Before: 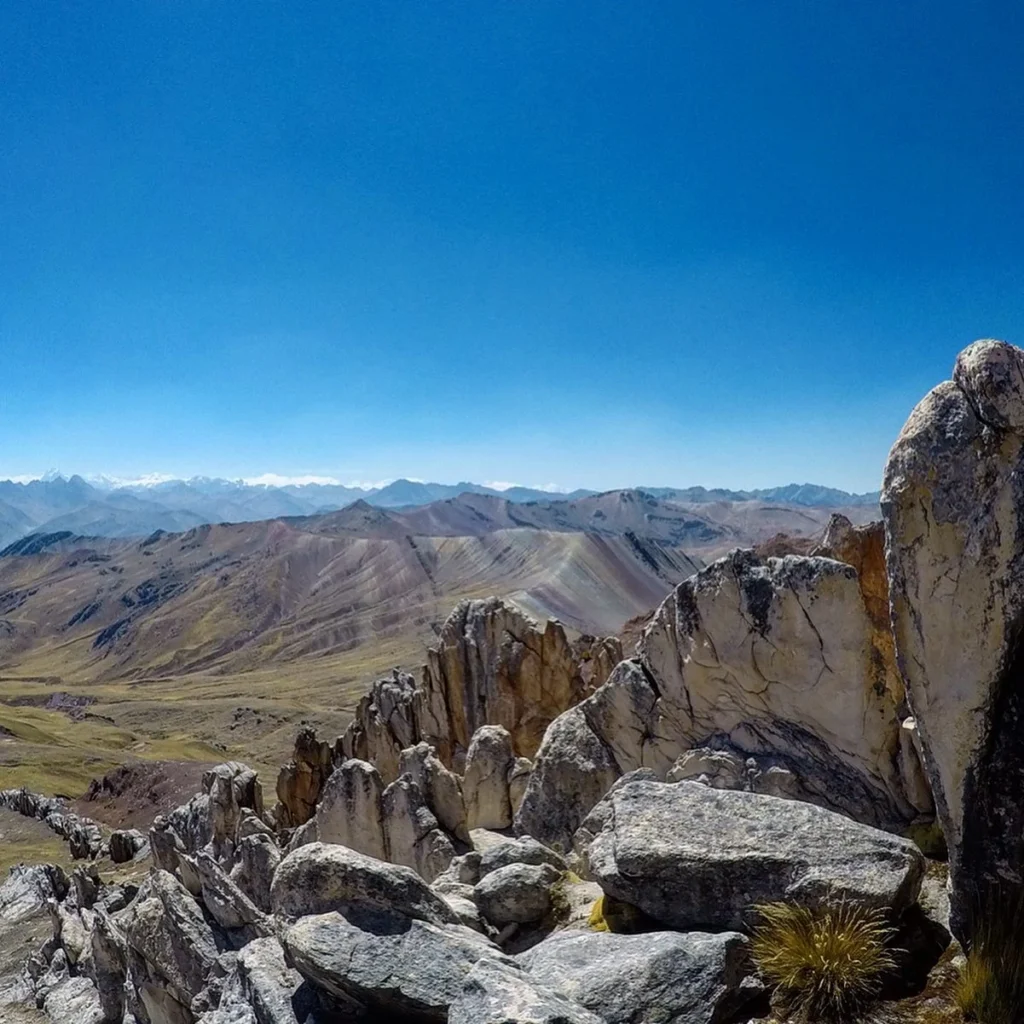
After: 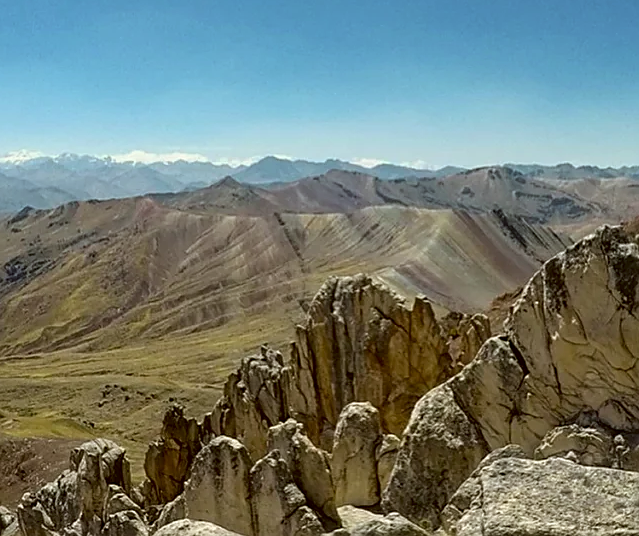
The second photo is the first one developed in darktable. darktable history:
color correction: highlights a* -1.68, highlights b* 10.07, shadows a* 0.925, shadows b* 19.68
crop: left 12.933%, top 31.595%, right 24.655%, bottom 16.029%
sharpen: on, module defaults
